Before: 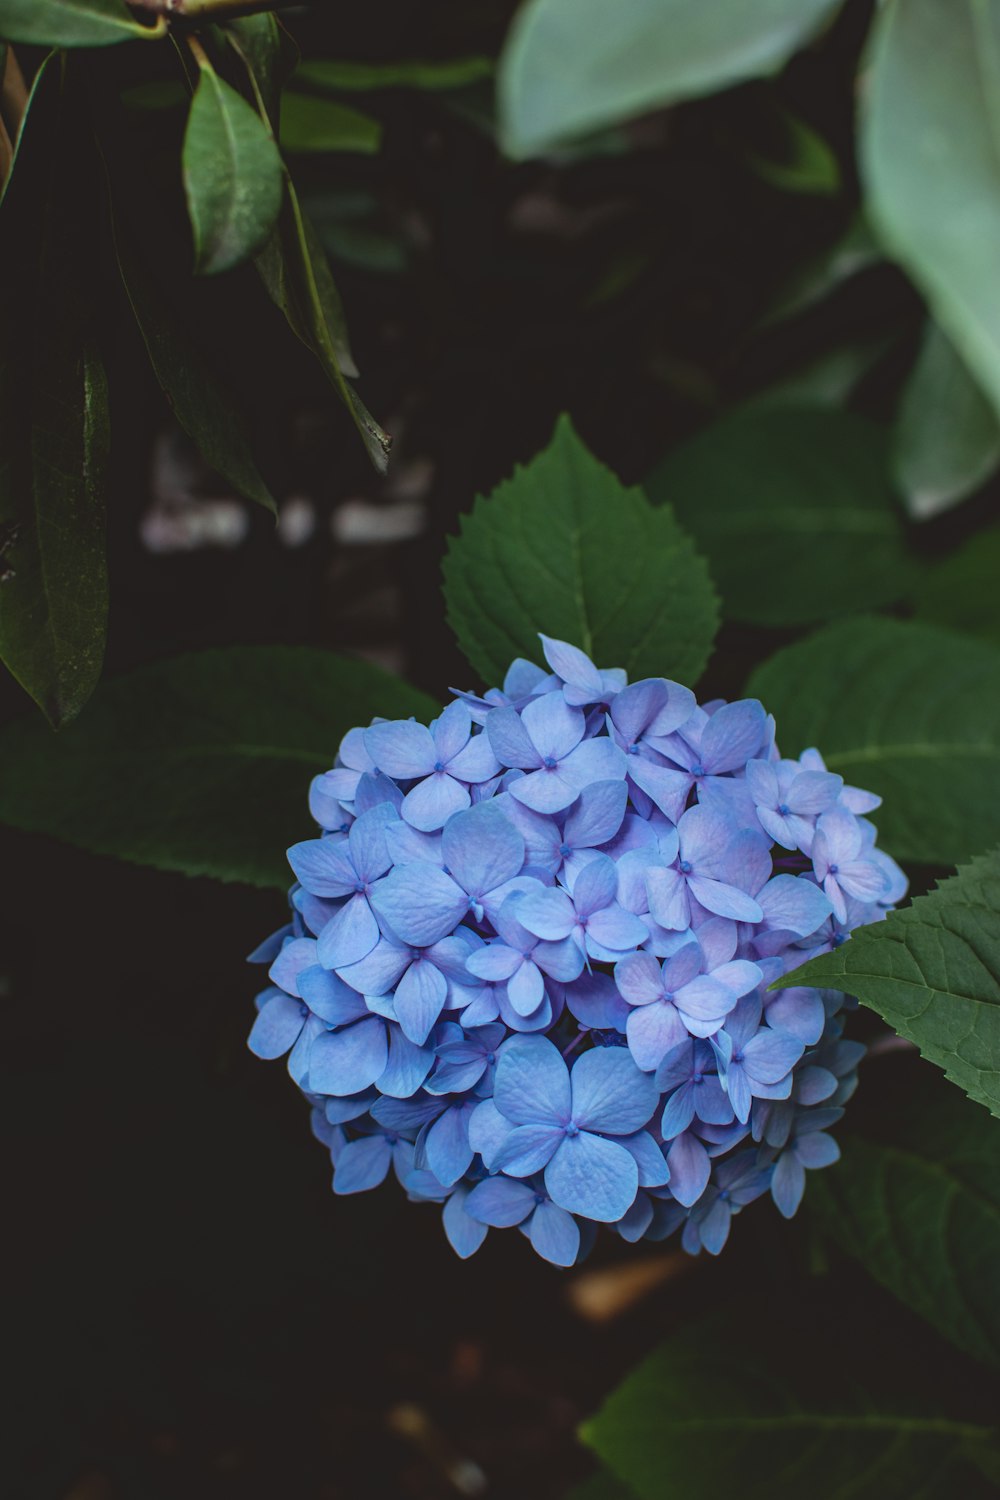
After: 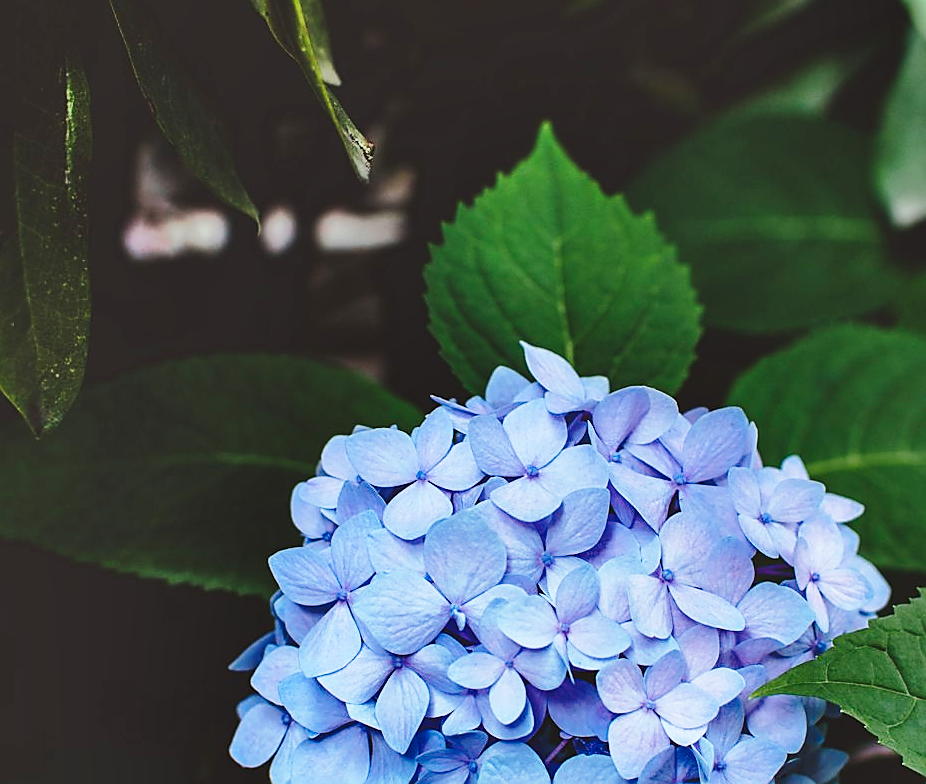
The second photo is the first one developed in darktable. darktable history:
base curve: curves: ch0 [(0, 0) (0.032, 0.037) (0.105, 0.228) (0.435, 0.76) (0.856, 0.983) (1, 1)], exposure shift 0.575, preserve colors none
shadows and highlights: low approximation 0.01, soften with gaussian
crop: left 1.814%, top 19.485%, right 5.512%, bottom 28.214%
sharpen: radius 1.42, amount 1.26, threshold 0.719
